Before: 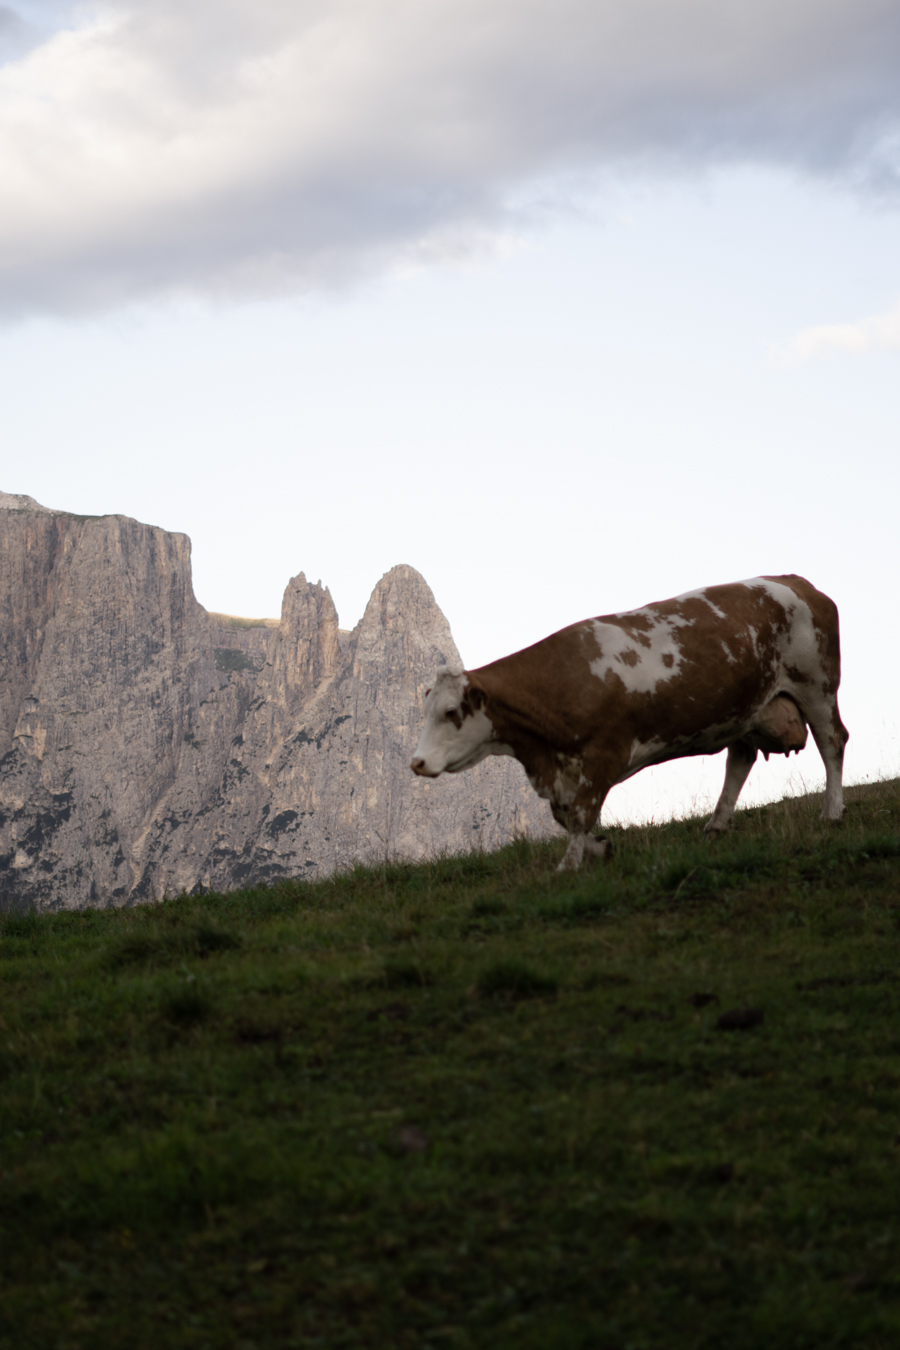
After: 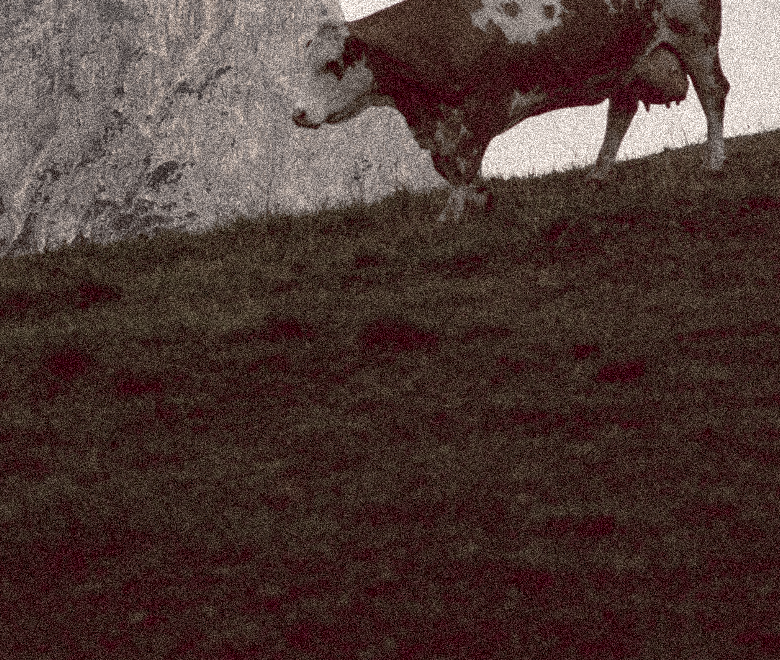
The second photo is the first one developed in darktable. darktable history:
crop and rotate: left 13.306%, top 48.129%, bottom 2.928%
local contrast: on, module defaults
color balance rgb: shadows lift › luminance 1%, shadows lift › chroma 0.2%, shadows lift › hue 20°, power › luminance 1%, power › chroma 0.4%, power › hue 34°, highlights gain › luminance 0.8%, highlights gain › chroma 0.4%, highlights gain › hue 44°, global offset › chroma 0.4%, global offset › hue 34°, white fulcrum 0.08 EV, linear chroma grading › shadows -7%, linear chroma grading › highlights -7%, linear chroma grading › global chroma -10%, linear chroma grading › mid-tones -8%, perceptual saturation grading › global saturation -28%, perceptual saturation grading › highlights -20%, perceptual saturation grading › mid-tones -24%, perceptual saturation grading › shadows -24%, perceptual brilliance grading › global brilliance -1%, perceptual brilliance grading › highlights -1%, perceptual brilliance grading › mid-tones -1%, perceptual brilliance grading › shadows -1%, global vibrance -17%, contrast -6%
color correction: highlights a* 2.75, highlights b* 5, shadows a* -2.04, shadows b* -4.84, saturation 0.8
exposure: exposure -0.116 EV, compensate exposure bias true, compensate highlight preservation false
grain: coarseness 3.75 ISO, strength 100%, mid-tones bias 0%
shadows and highlights: shadows 20.91, highlights -82.73, soften with gaussian
